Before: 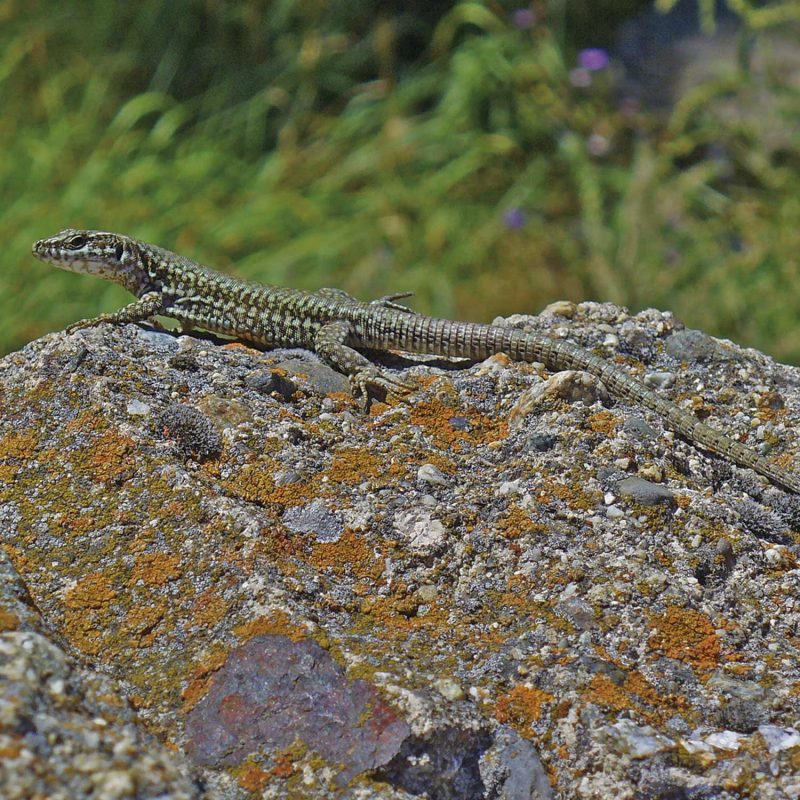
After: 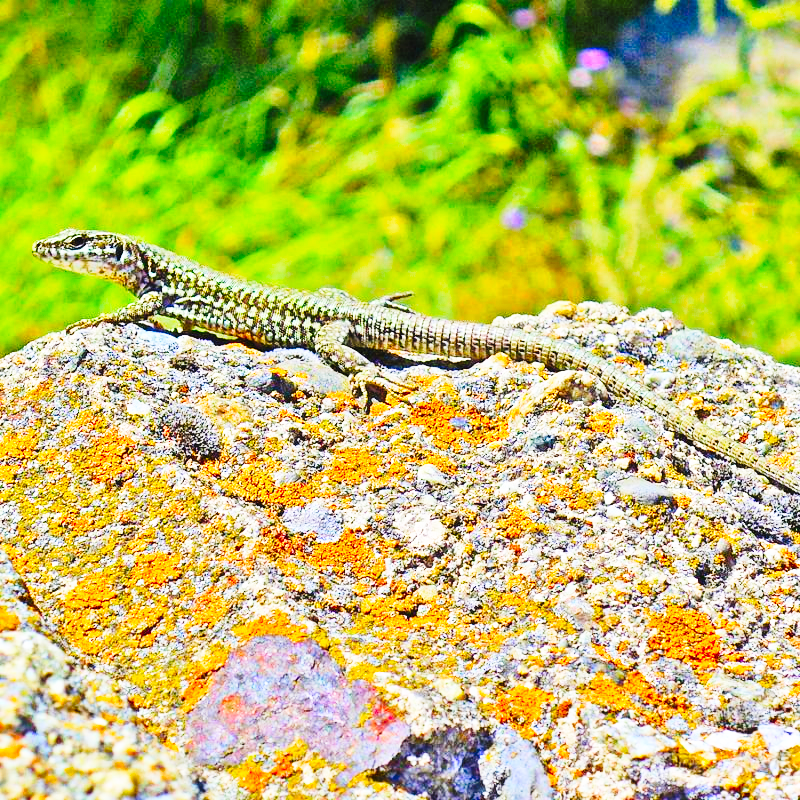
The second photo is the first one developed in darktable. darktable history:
tone curve: curves: ch0 [(0, 0) (0.003, 0.015) (0.011, 0.019) (0.025, 0.026) (0.044, 0.041) (0.069, 0.057) (0.1, 0.085) (0.136, 0.116) (0.177, 0.158) (0.224, 0.215) (0.277, 0.286) (0.335, 0.367) (0.399, 0.452) (0.468, 0.534) (0.543, 0.612) (0.623, 0.698) (0.709, 0.775) (0.801, 0.858) (0.898, 0.928) (1, 1)], preserve colors none
base curve: curves: ch0 [(0, 0) (0.007, 0.004) (0.027, 0.03) (0.046, 0.07) (0.207, 0.54) (0.442, 0.872) (0.673, 0.972) (1, 1)], preserve colors none
contrast brightness saturation: contrast 0.2, brightness 0.2, saturation 0.8
